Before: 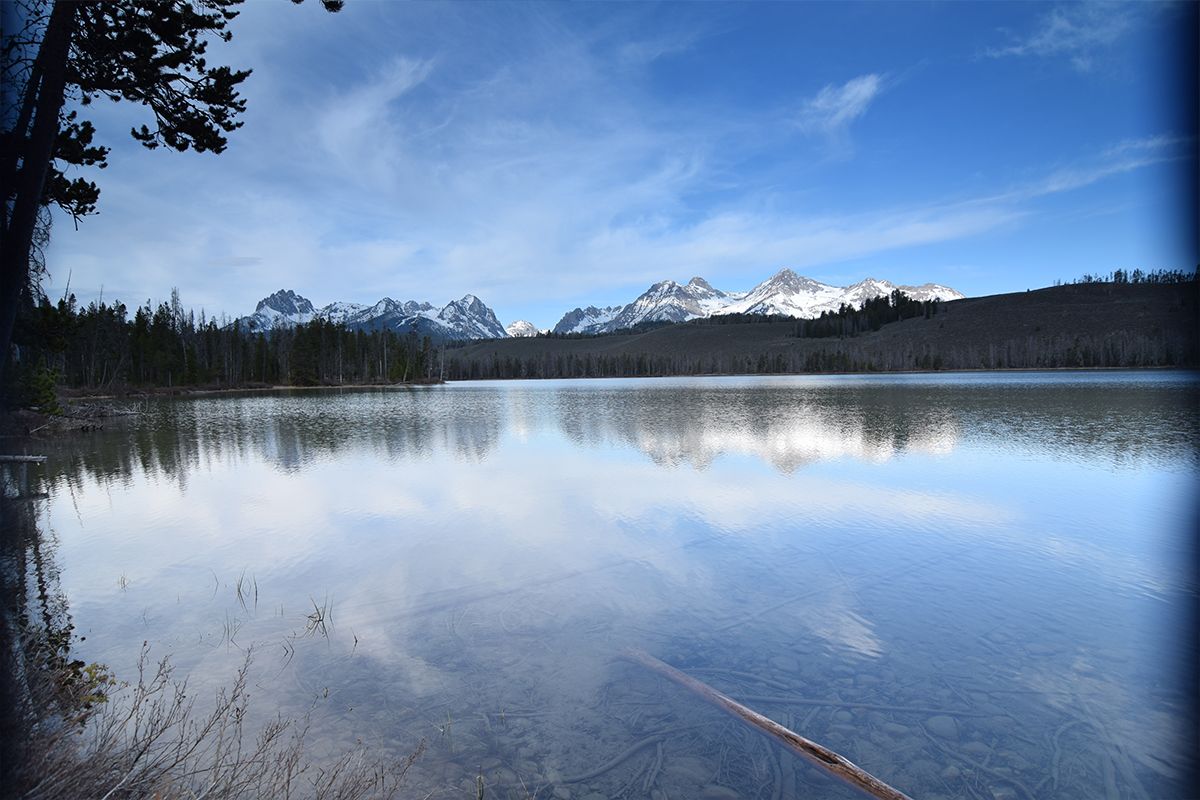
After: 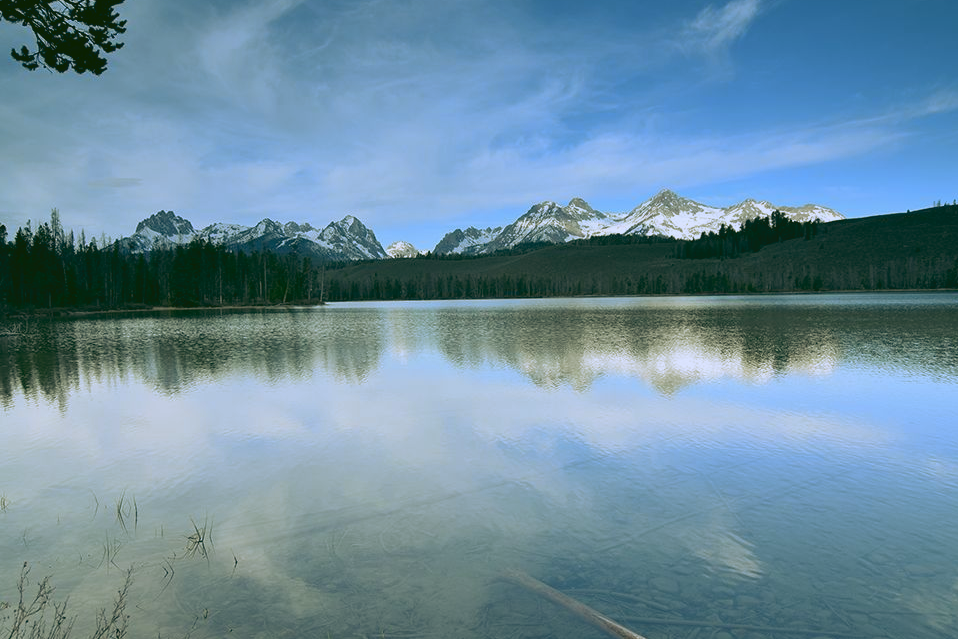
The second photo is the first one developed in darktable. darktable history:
crop and rotate: left 10.071%, top 10.071%, right 10.02%, bottom 10.02%
rgb curve: curves: ch0 [(0.123, 0.061) (0.995, 0.887)]; ch1 [(0.06, 0.116) (1, 0.906)]; ch2 [(0, 0) (0.824, 0.69) (1, 1)], mode RGB, independent channels, compensate middle gray true
color balance: contrast fulcrum 17.78%
